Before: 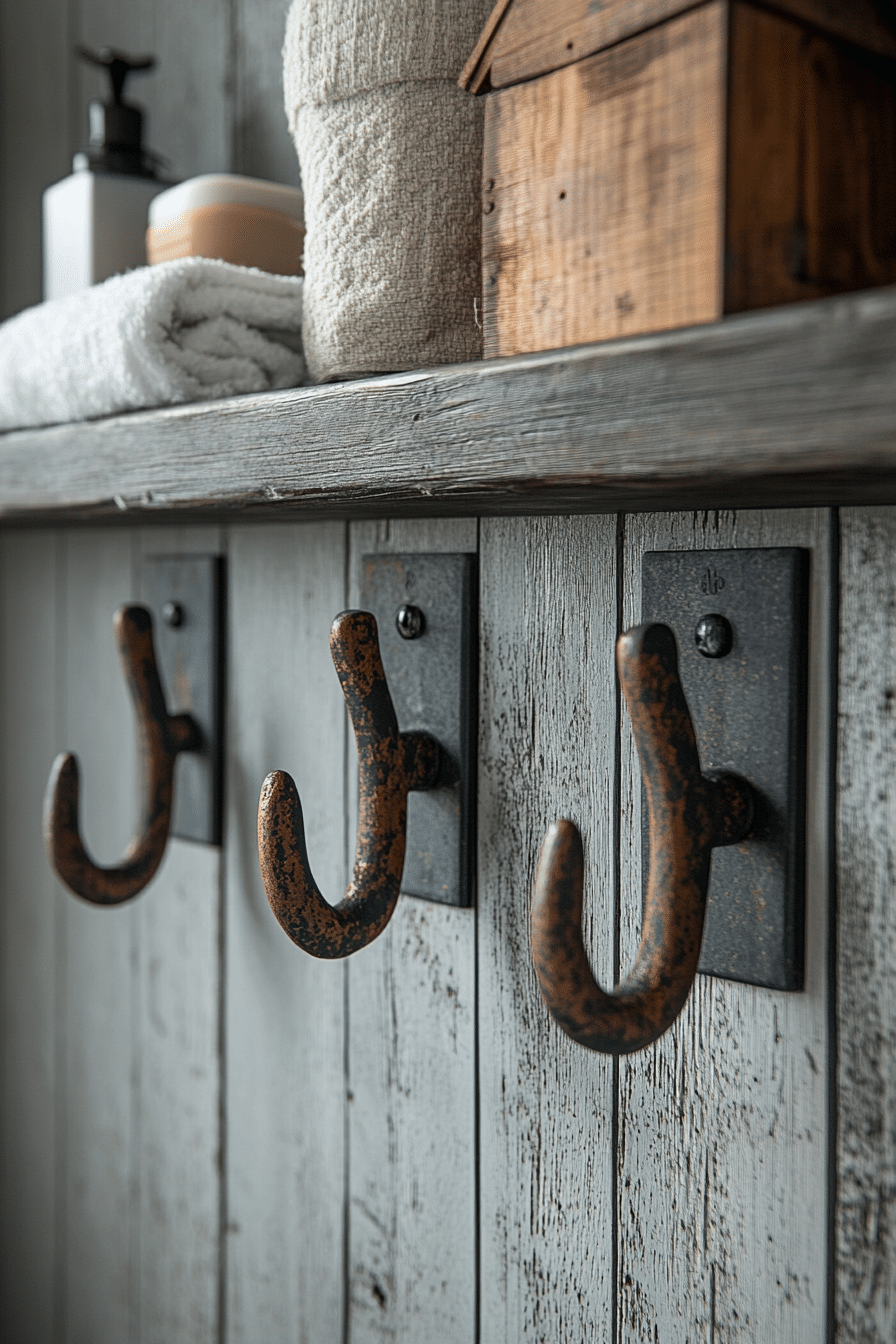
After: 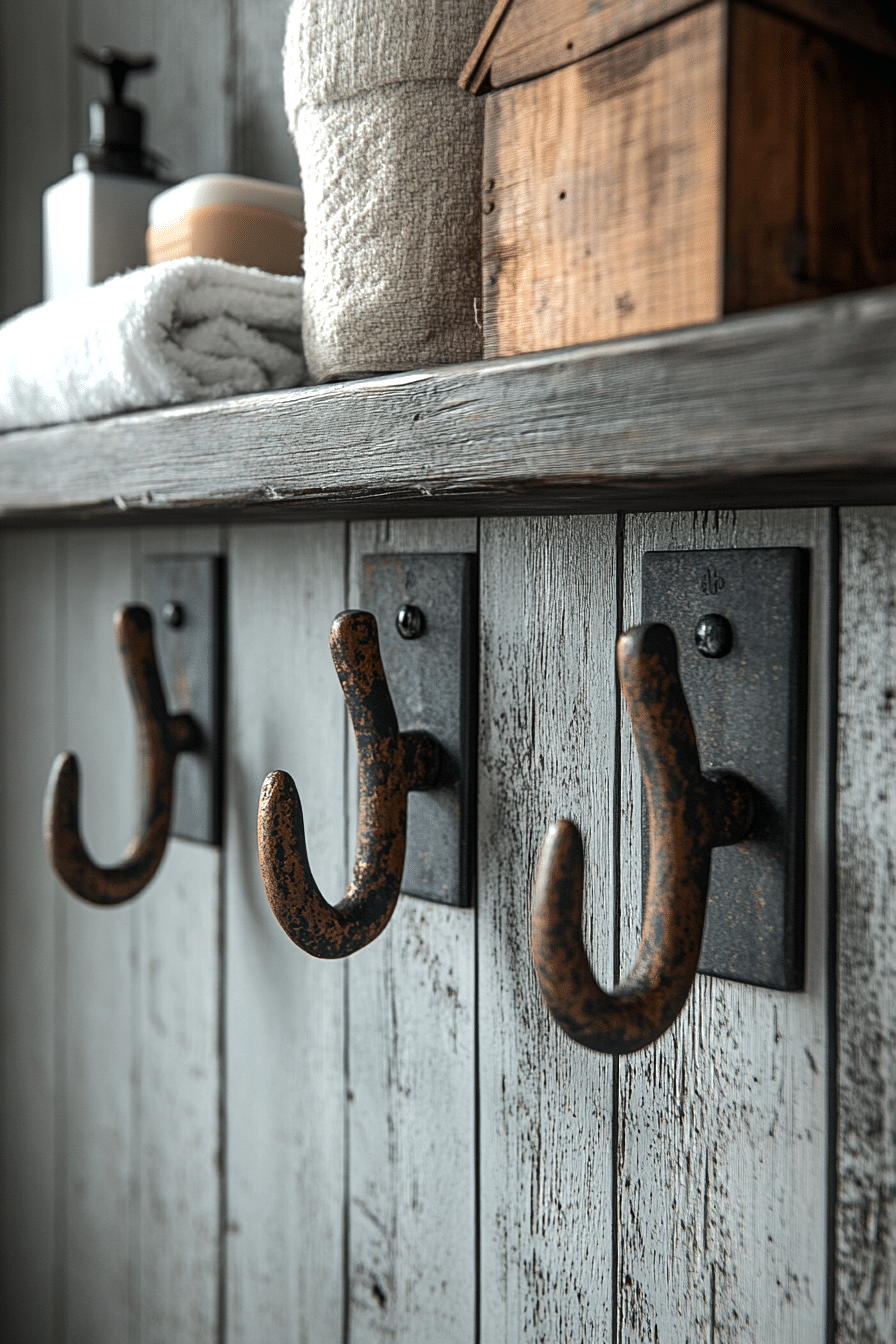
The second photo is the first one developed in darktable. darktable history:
tone equalizer: -8 EV -0.417 EV, -7 EV -0.389 EV, -6 EV -0.333 EV, -5 EV -0.222 EV, -3 EV 0.222 EV, -2 EV 0.333 EV, -1 EV 0.389 EV, +0 EV 0.417 EV, edges refinement/feathering 500, mask exposure compensation -1.57 EV, preserve details no
shadows and highlights: shadows 10, white point adjustment 1, highlights -40
